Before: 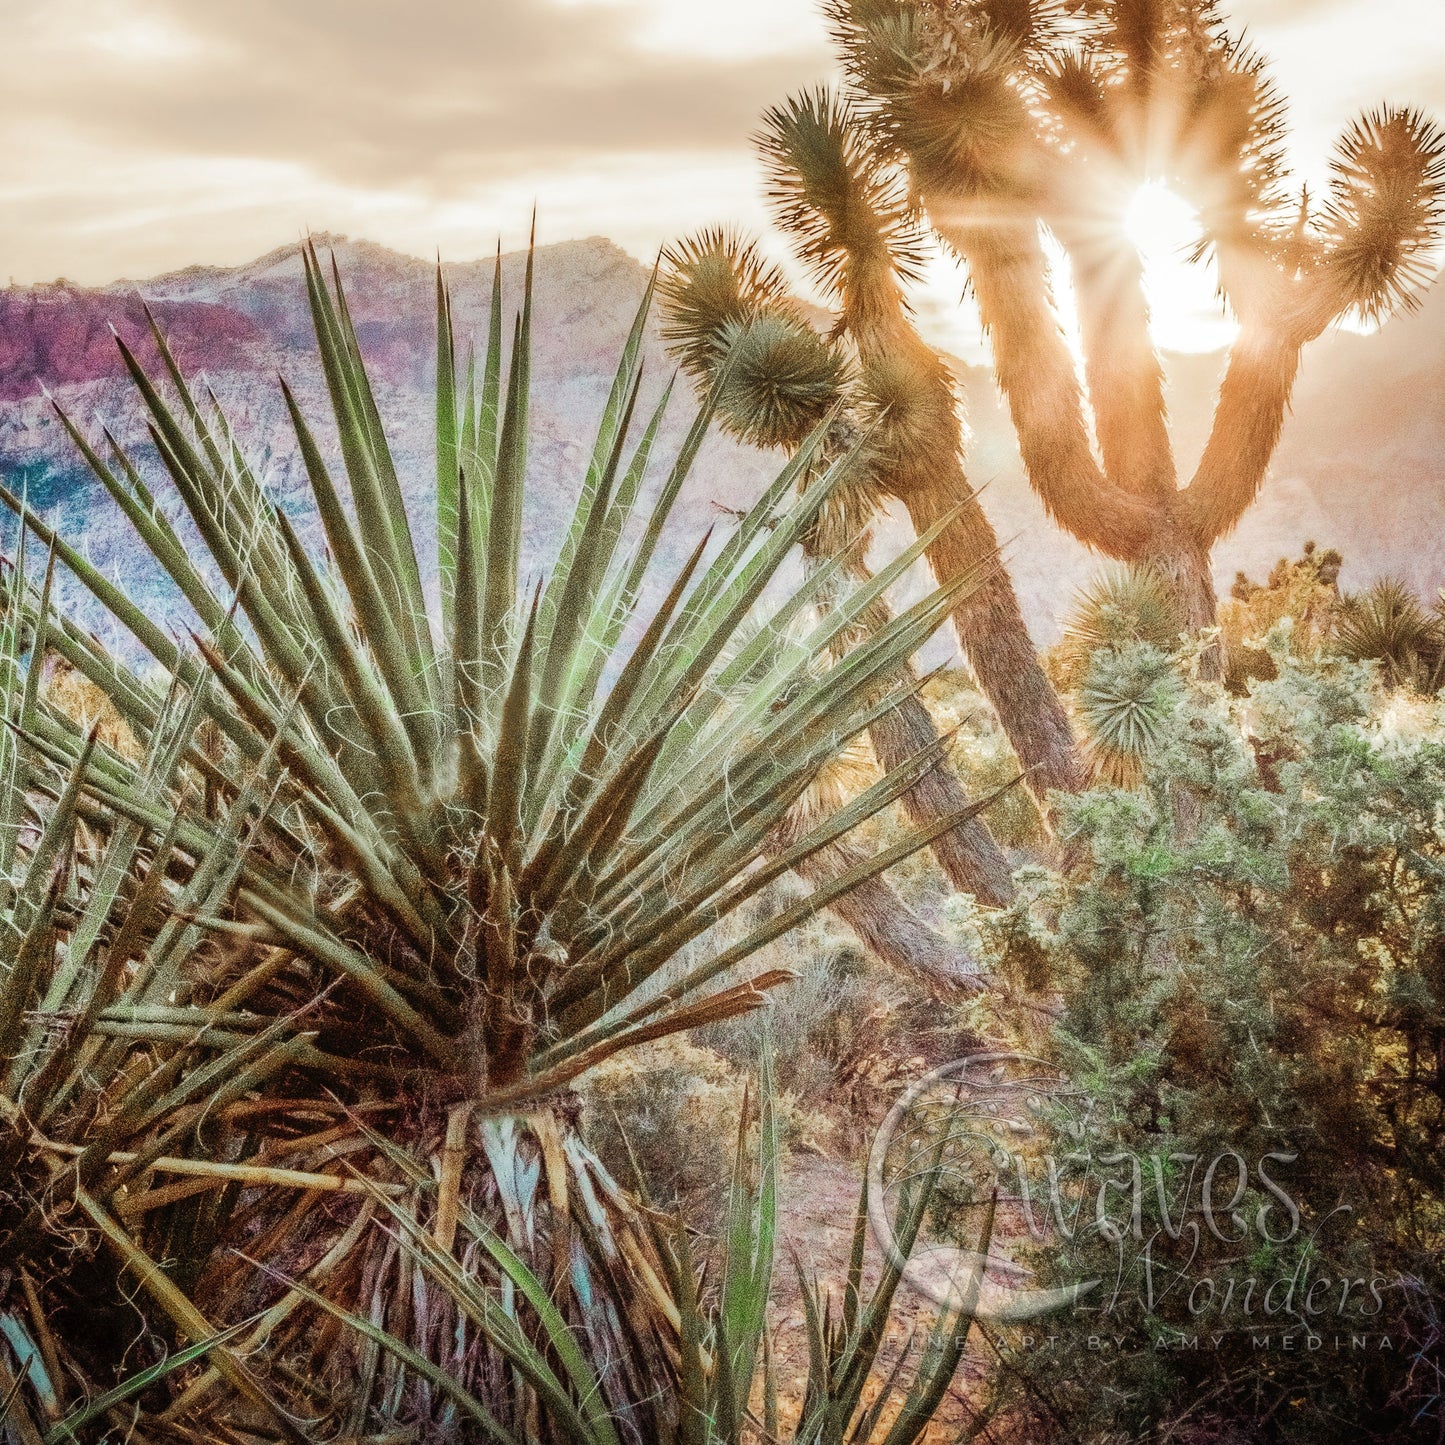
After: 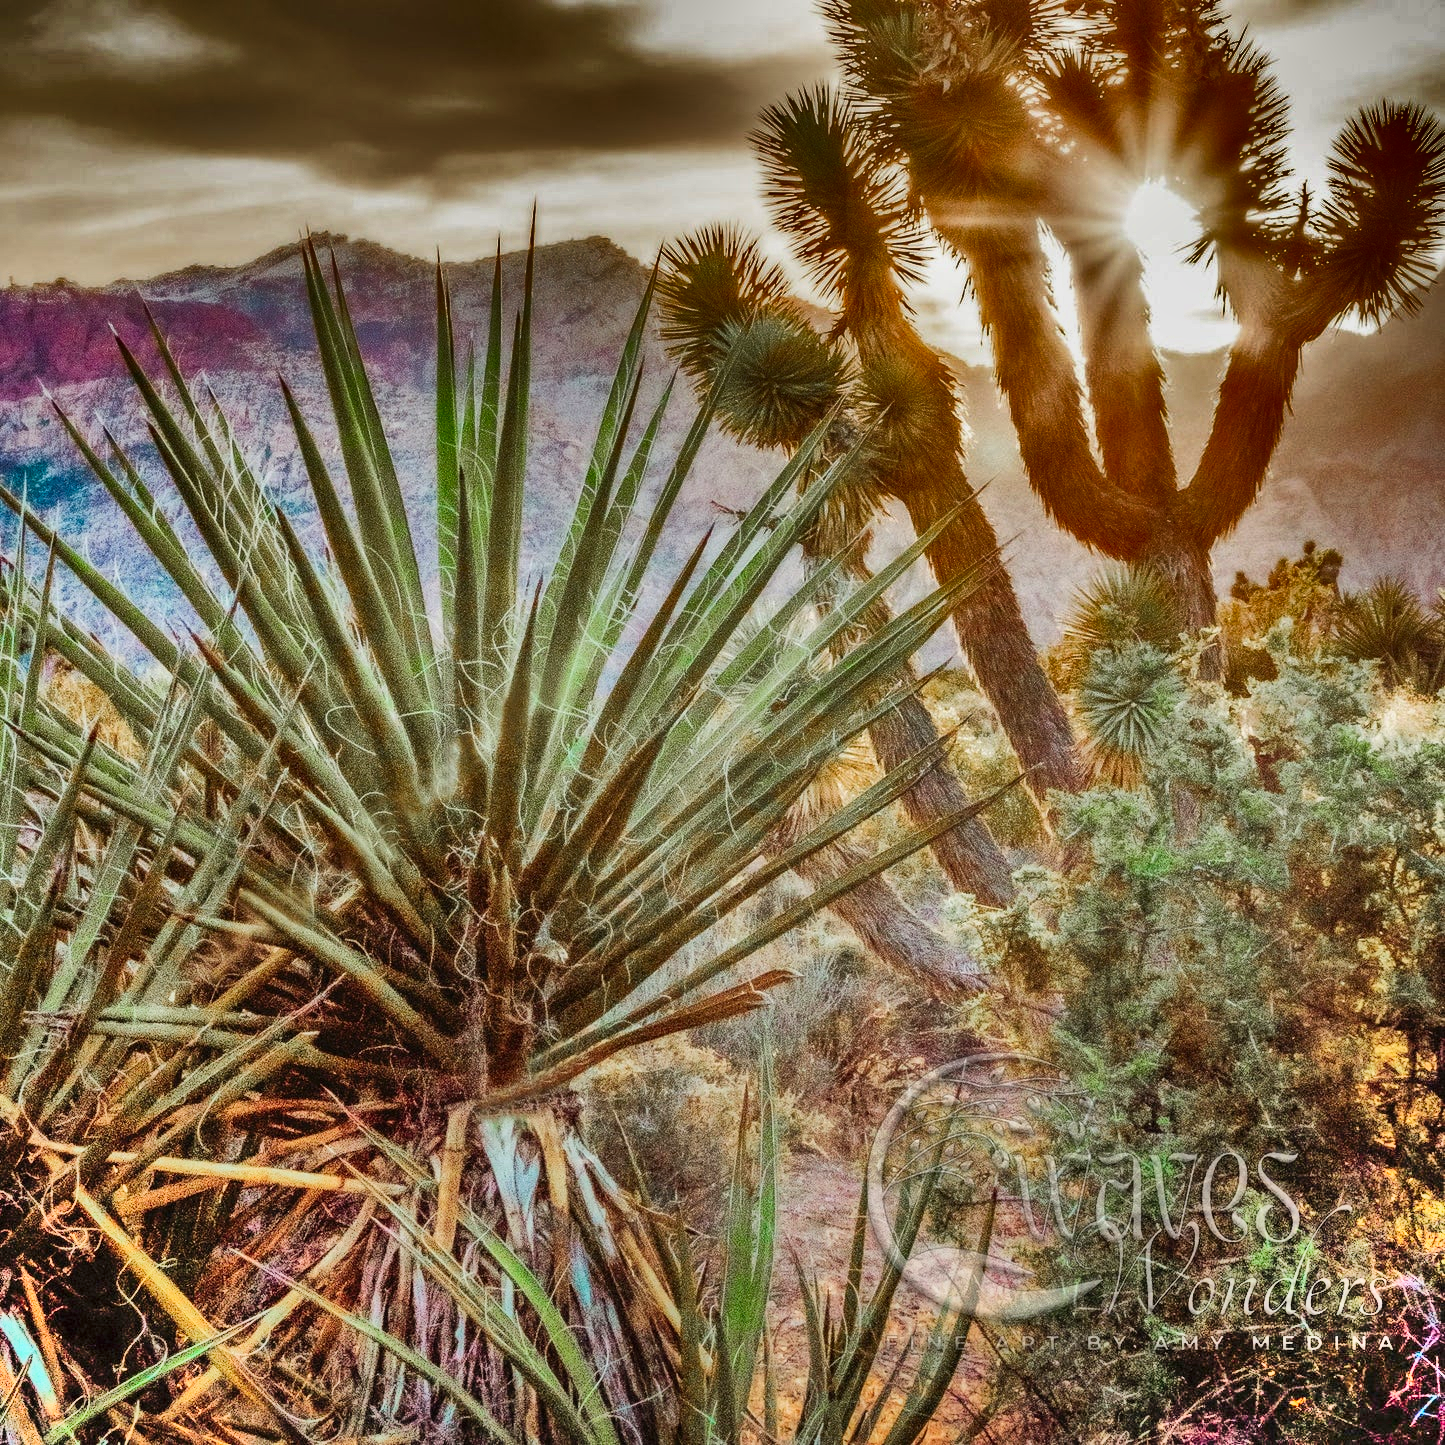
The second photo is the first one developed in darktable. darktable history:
shadows and highlights: radius 122.87, shadows 99.46, white point adjustment -2.85, highlights -99.17, soften with gaussian
contrast brightness saturation: contrast 0.094, saturation 0.274
